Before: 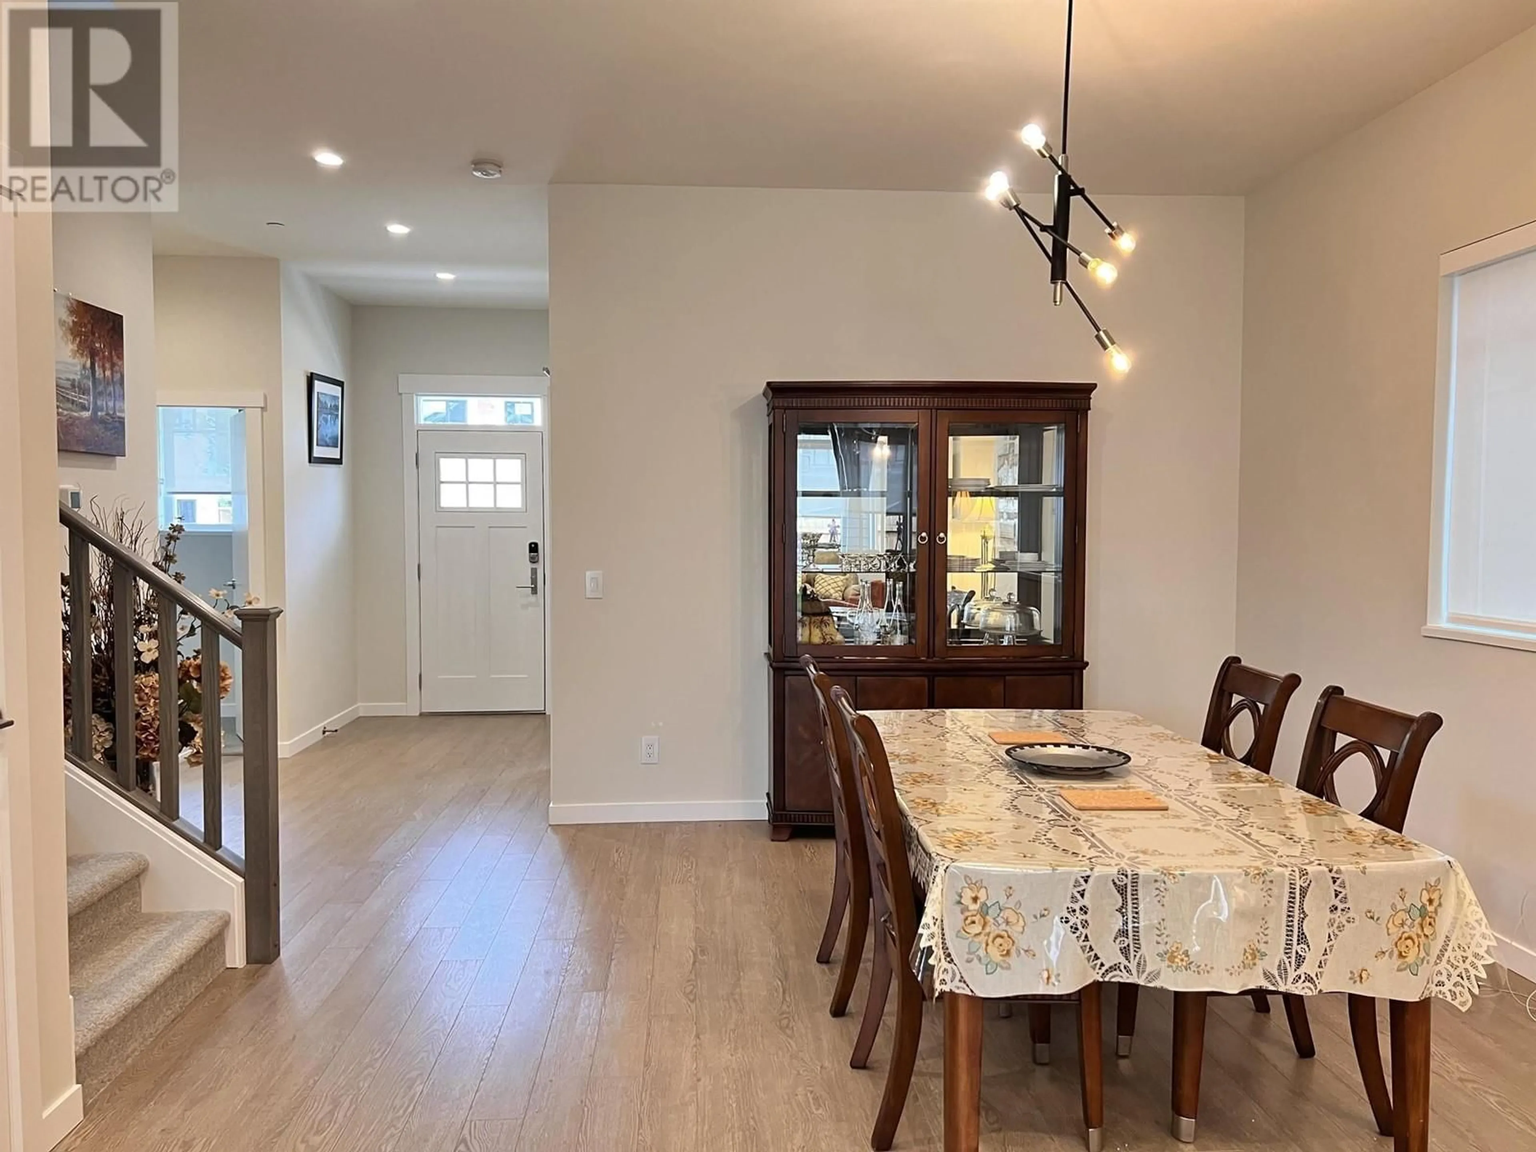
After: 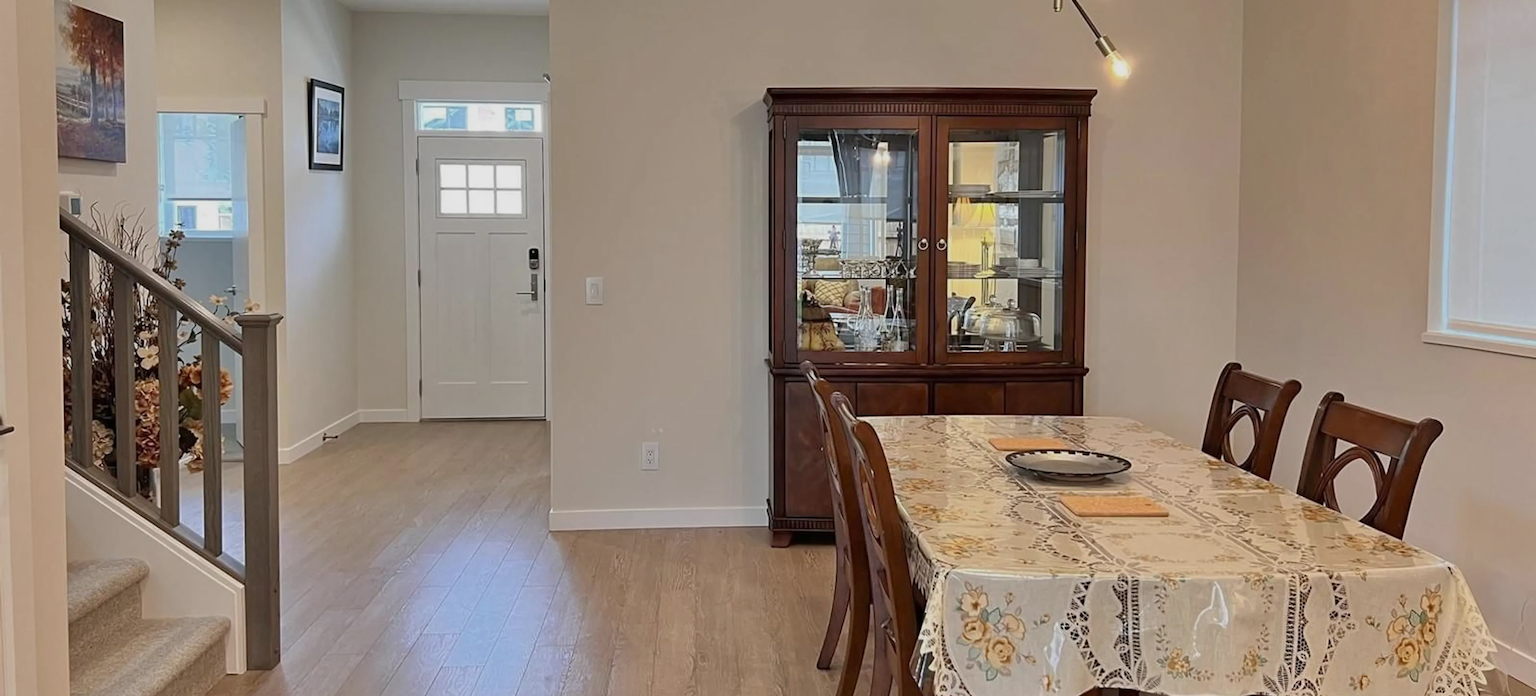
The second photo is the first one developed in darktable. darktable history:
crop and rotate: top 25.535%, bottom 13.973%
tone equalizer: -8 EV 0.263 EV, -7 EV 0.407 EV, -6 EV 0.422 EV, -5 EV 0.255 EV, -3 EV -0.272 EV, -2 EV -0.424 EV, -1 EV -0.394 EV, +0 EV -0.271 EV, edges refinement/feathering 500, mask exposure compensation -1.57 EV, preserve details guided filter
